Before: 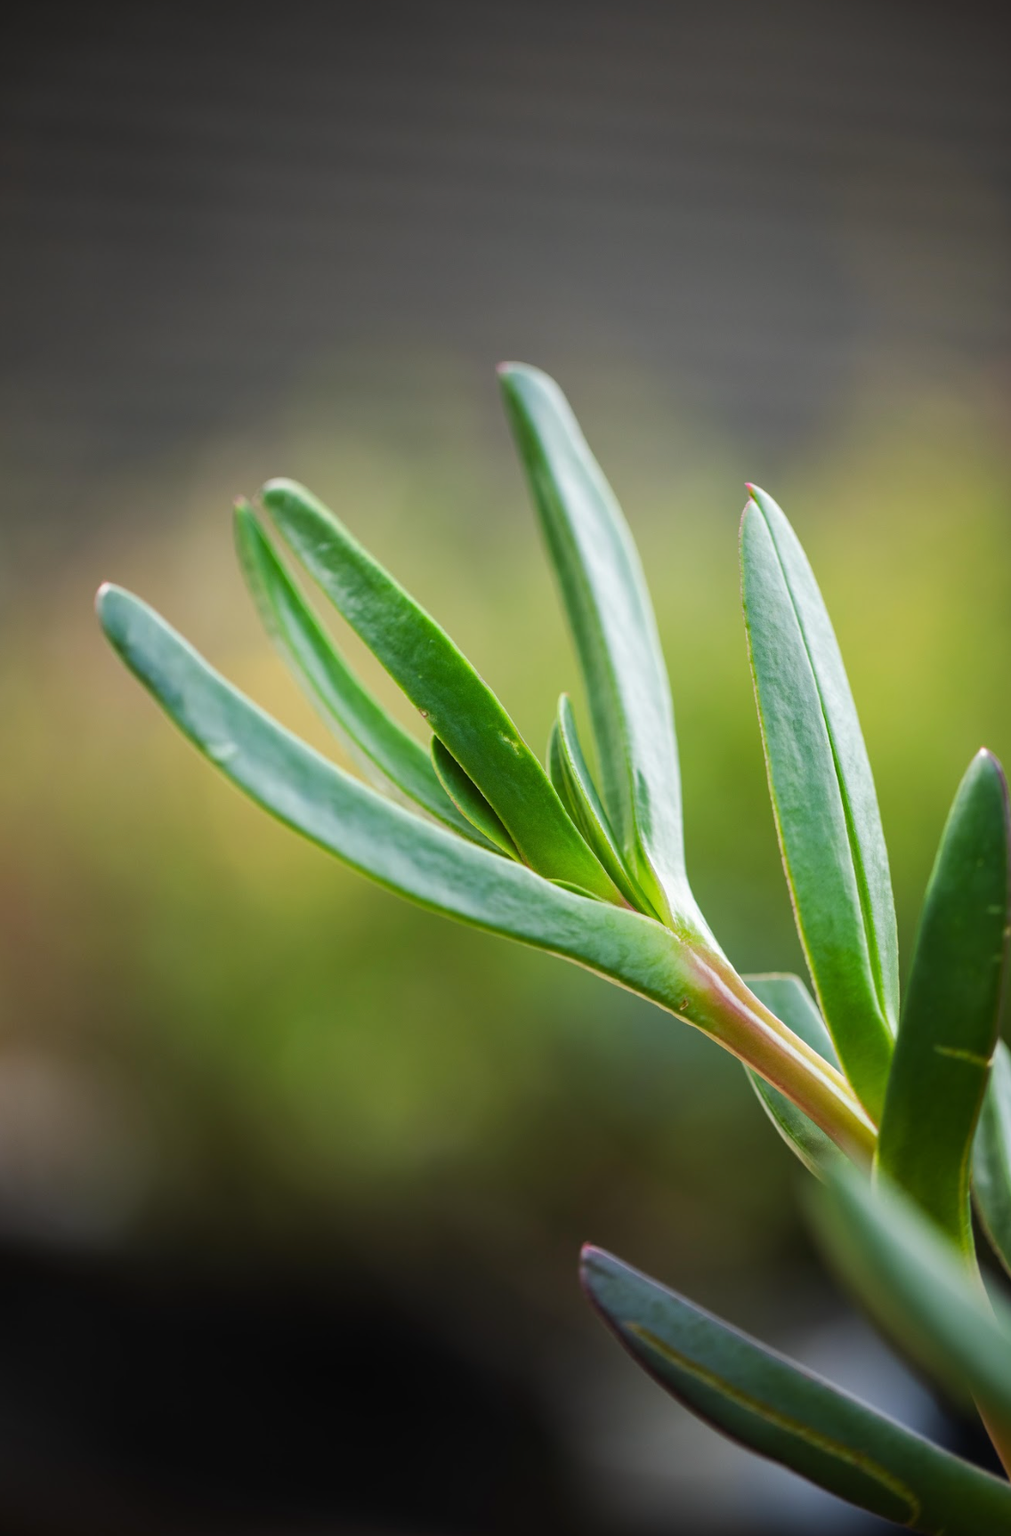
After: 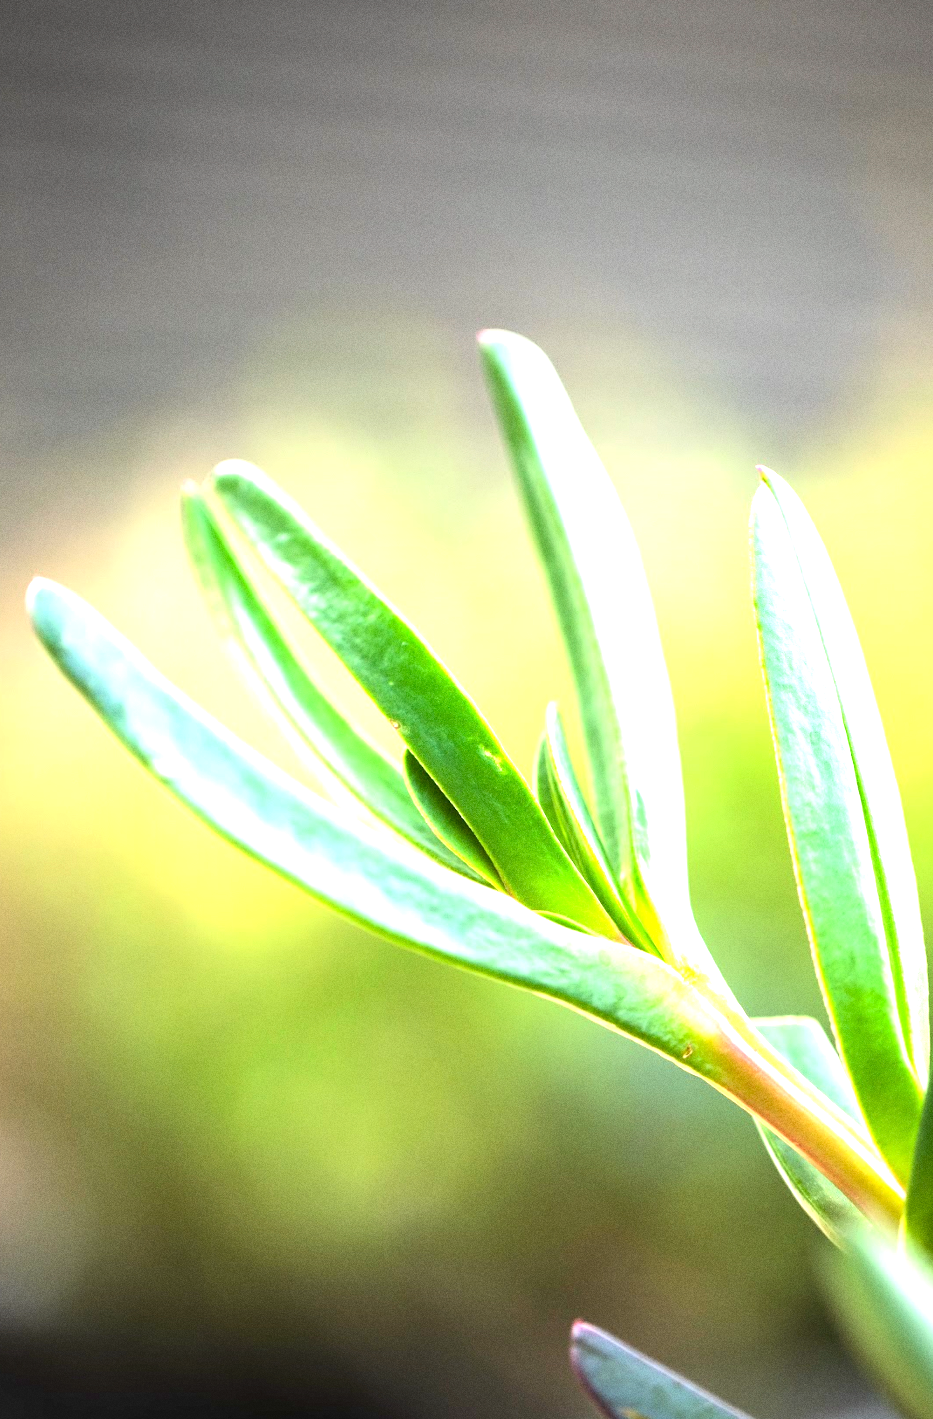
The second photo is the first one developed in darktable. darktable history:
crop and rotate: left 7.196%, top 4.574%, right 10.605%, bottom 13.178%
grain: coarseness 0.47 ISO
exposure: black level correction 0.001, exposure 1.84 EV, compensate highlight preservation false
